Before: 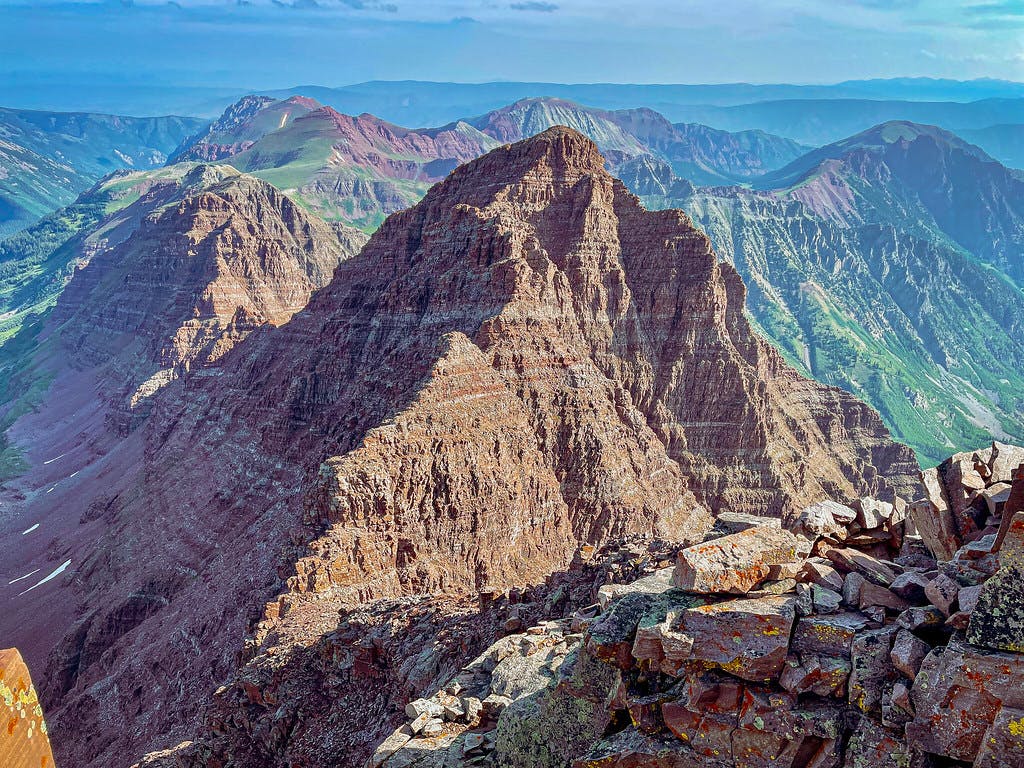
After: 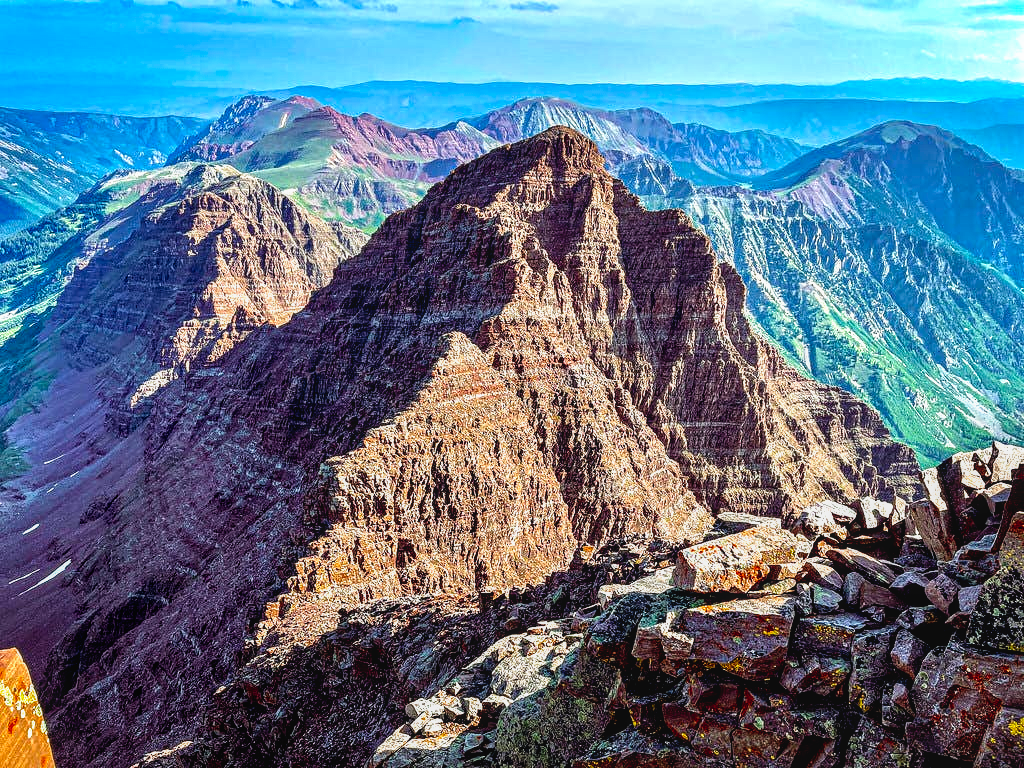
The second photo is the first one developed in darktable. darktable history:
filmic rgb: black relative exposure -8.2 EV, white relative exposure 2.2 EV, threshold 3 EV, hardness 7.11, latitude 85.74%, contrast 1.696, highlights saturation mix -4%, shadows ↔ highlights balance -2.69%, preserve chrominance no, color science v5 (2021), contrast in shadows safe, contrast in highlights safe, enable highlight reconstruction true
local contrast: detail 110%
